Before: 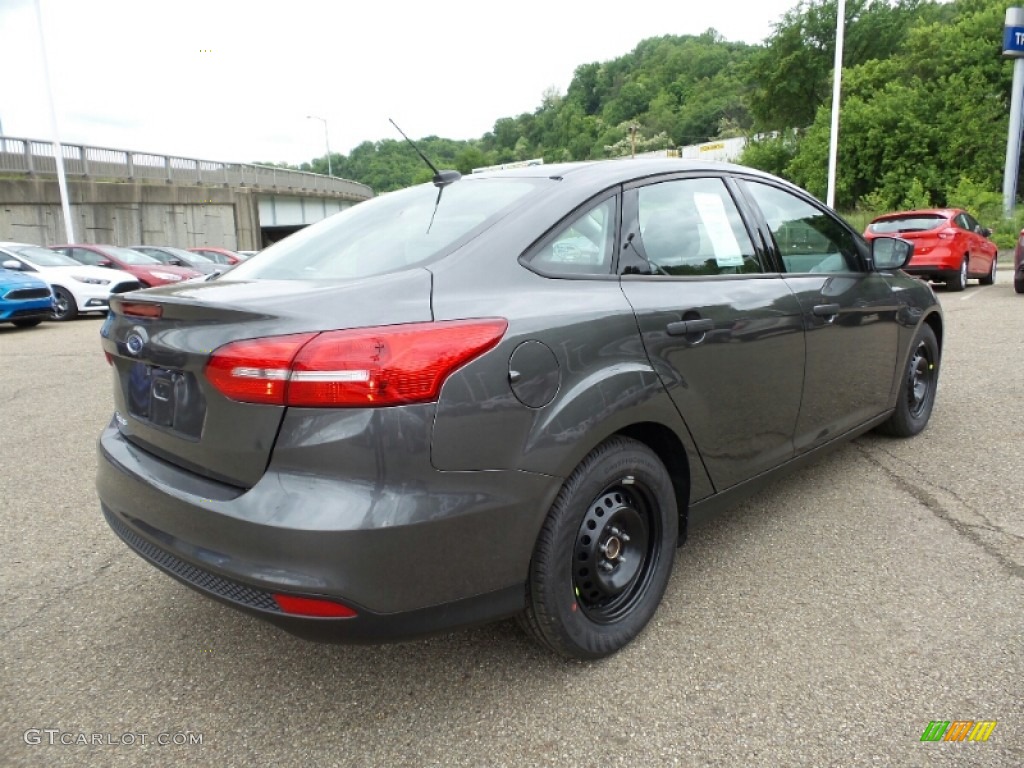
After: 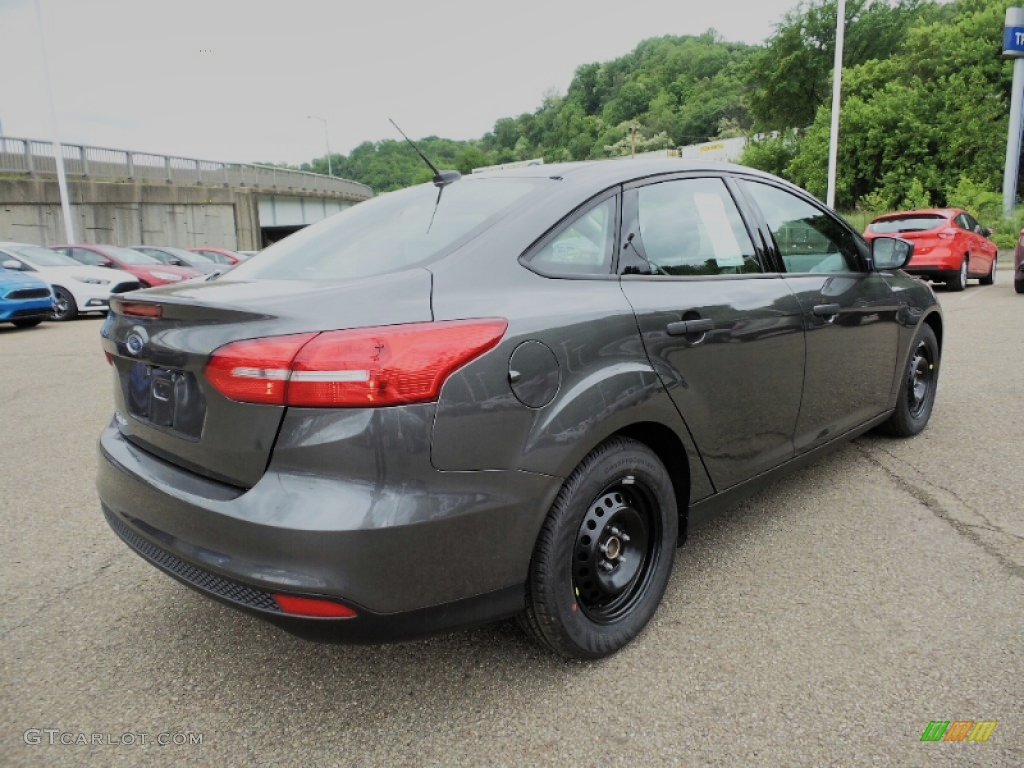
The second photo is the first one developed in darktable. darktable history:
filmic rgb: black relative exposure -7.65 EV, white relative exposure 4.56 EV, hardness 3.61, contrast 1.254, color science v5 (2021), contrast in shadows safe, contrast in highlights safe
shadows and highlights: on, module defaults
